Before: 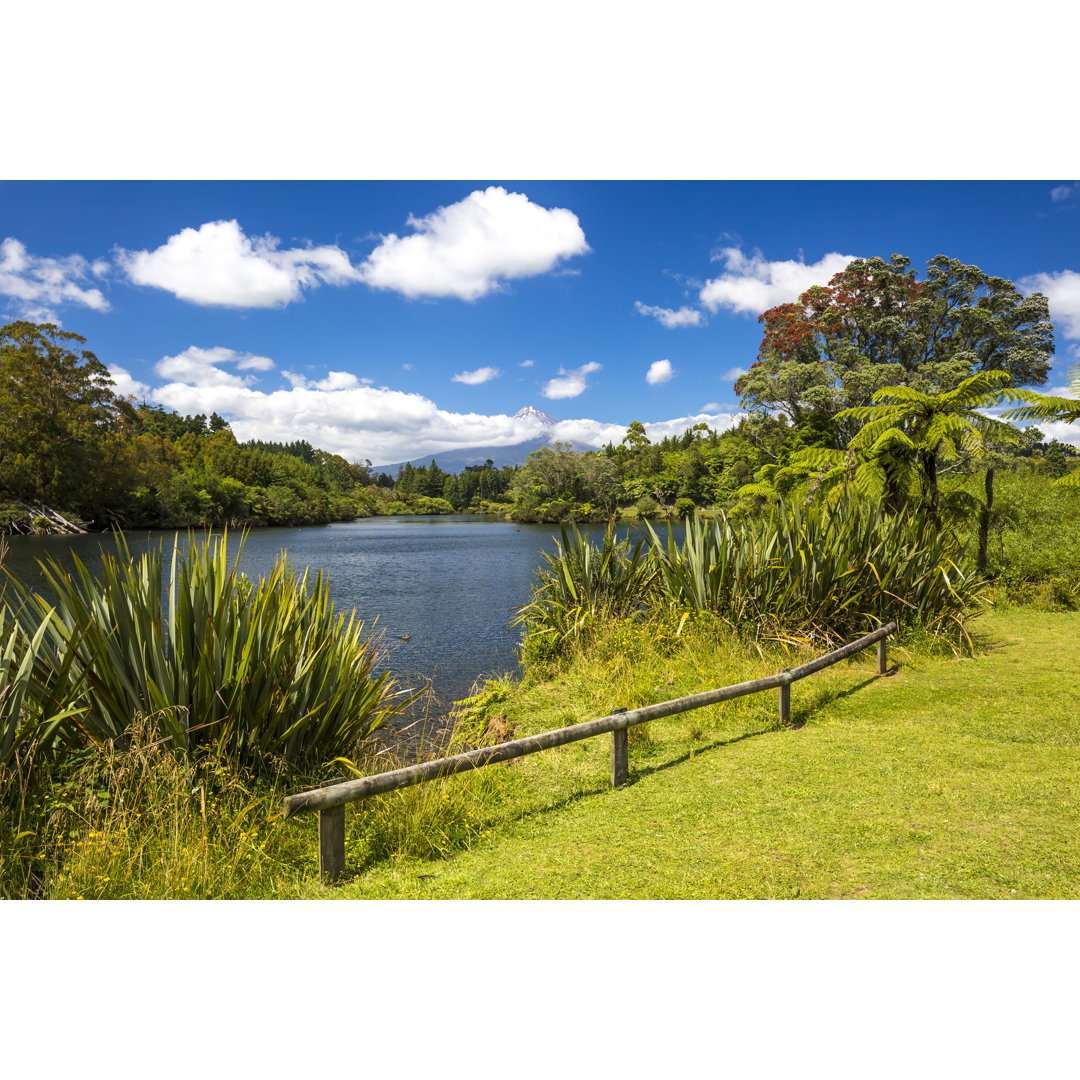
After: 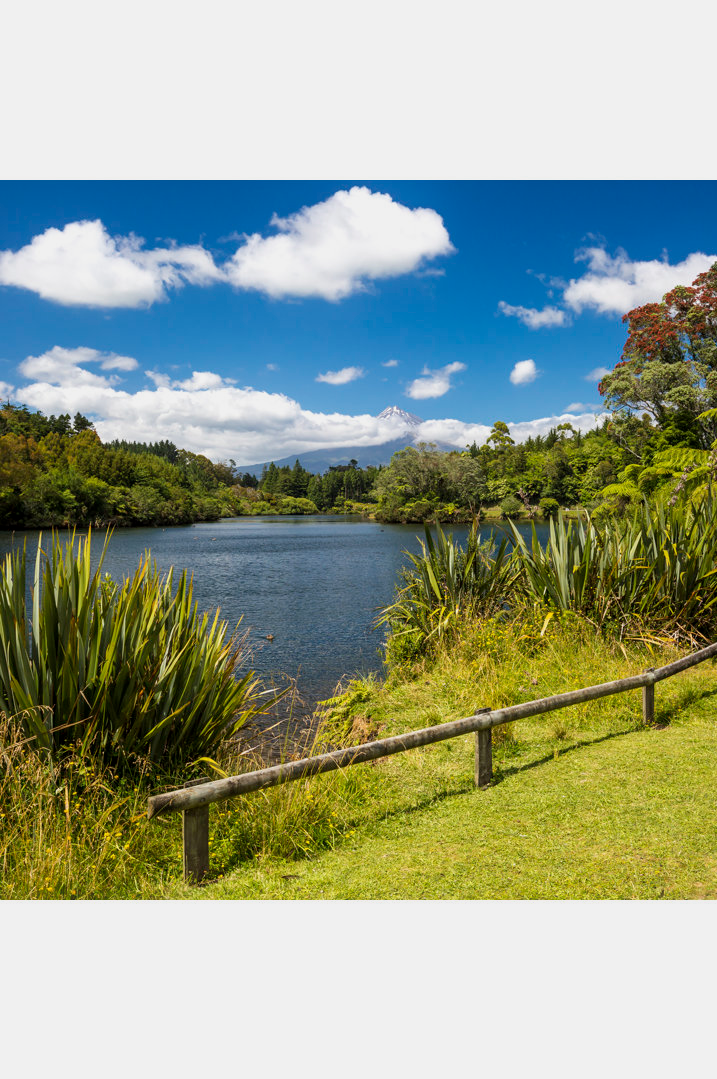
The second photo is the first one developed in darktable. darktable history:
exposure: black level correction 0.001, exposure -0.205 EV, compensate highlight preservation false
crop and rotate: left 12.66%, right 20.874%
contrast brightness saturation: saturation -0.1
haze removal: compatibility mode true, adaptive false
